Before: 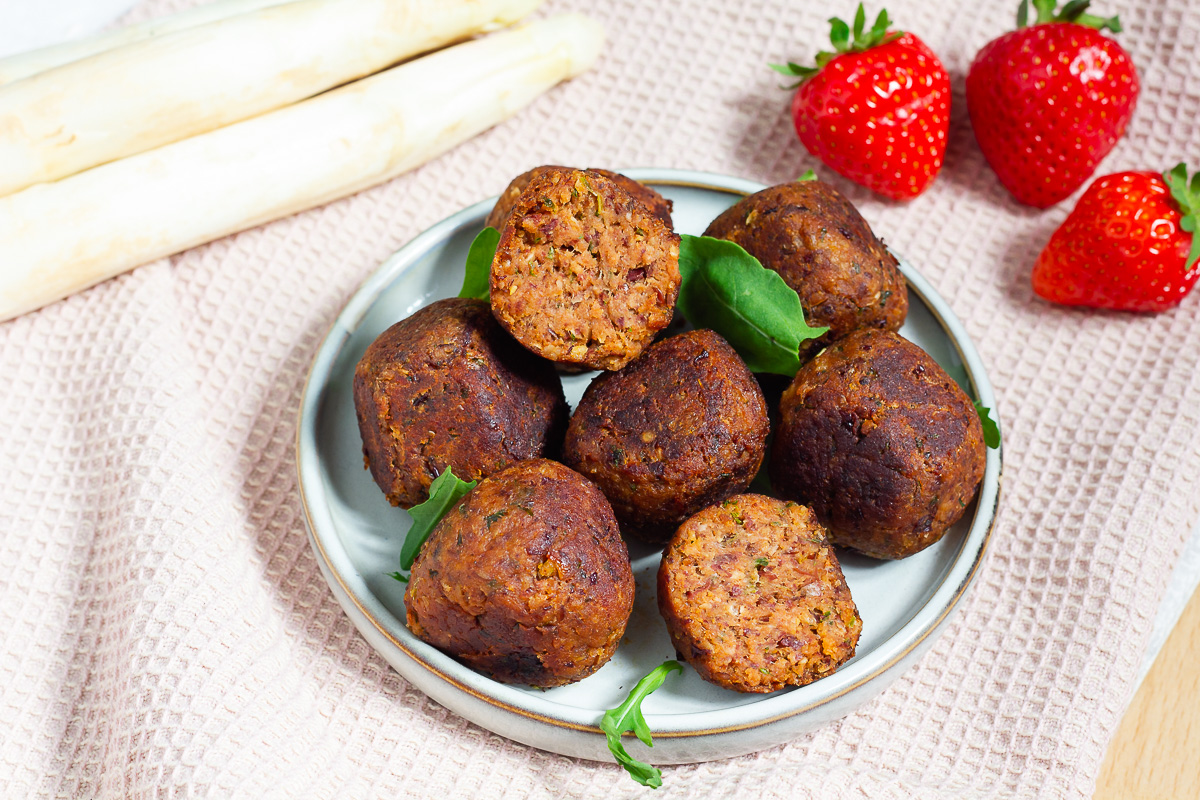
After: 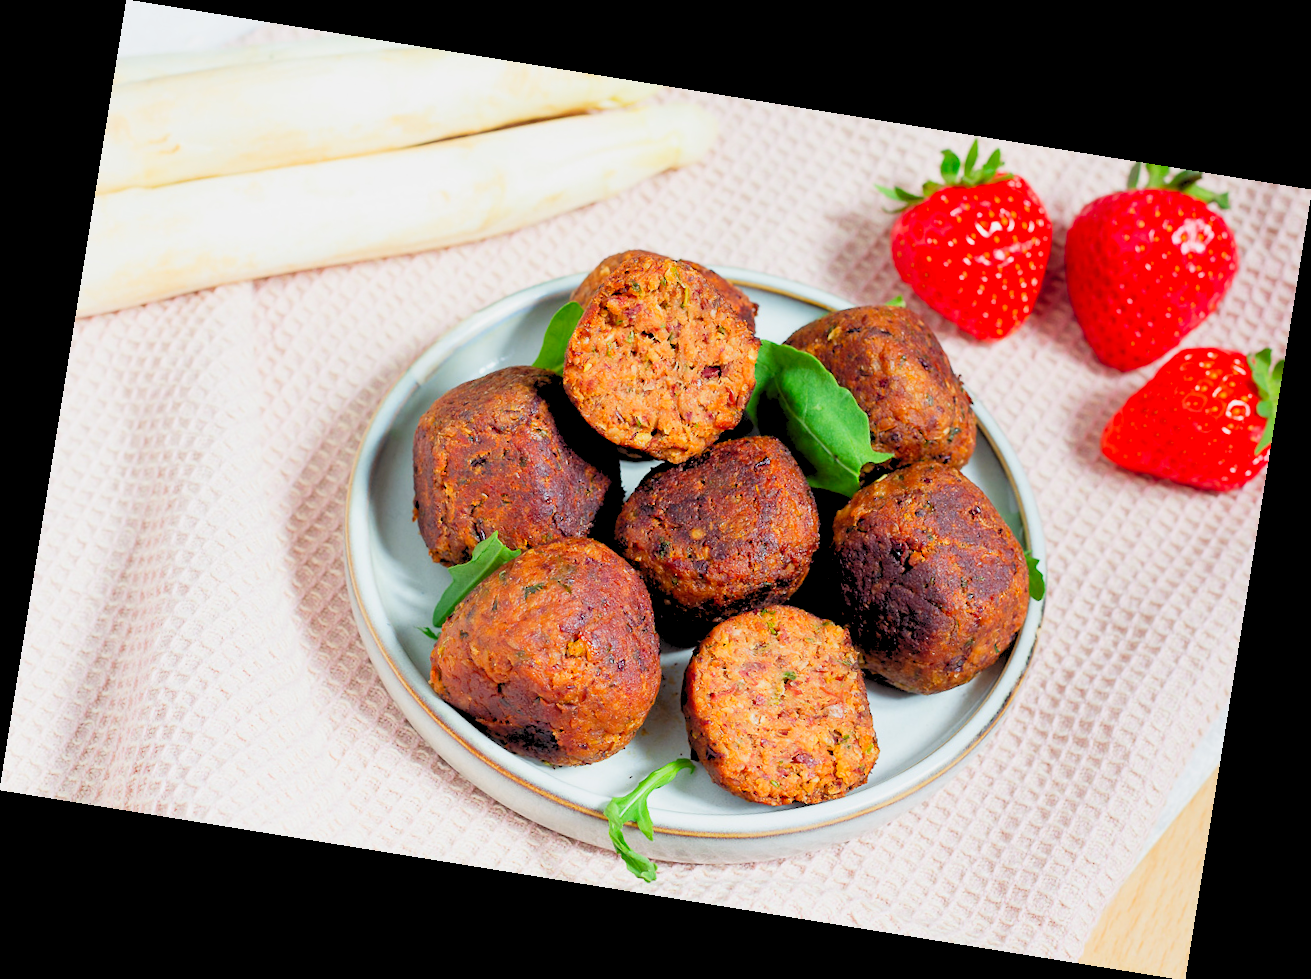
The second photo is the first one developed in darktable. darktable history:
levels: levels [0.072, 0.414, 0.976]
exposure: exposure -0.36 EV, compensate highlight preservation false
rotate and perspective: rotation 9.12°, automatic cropping off
